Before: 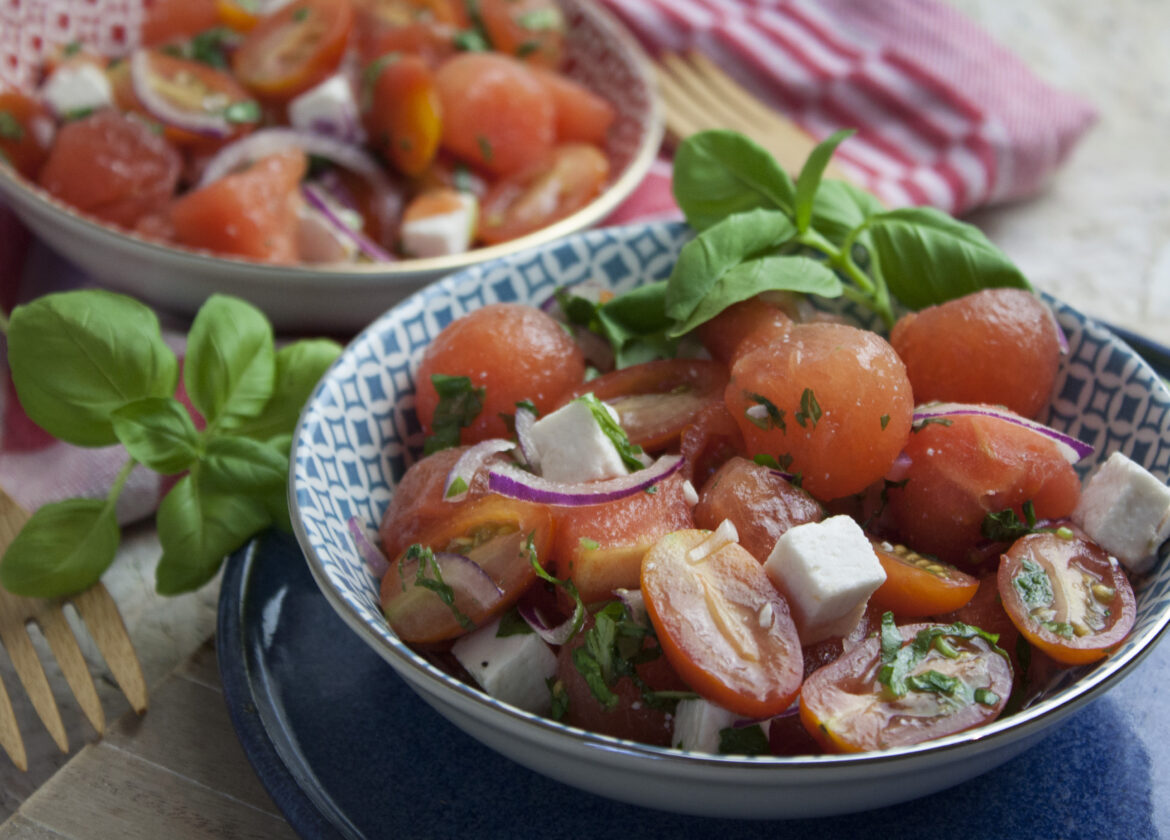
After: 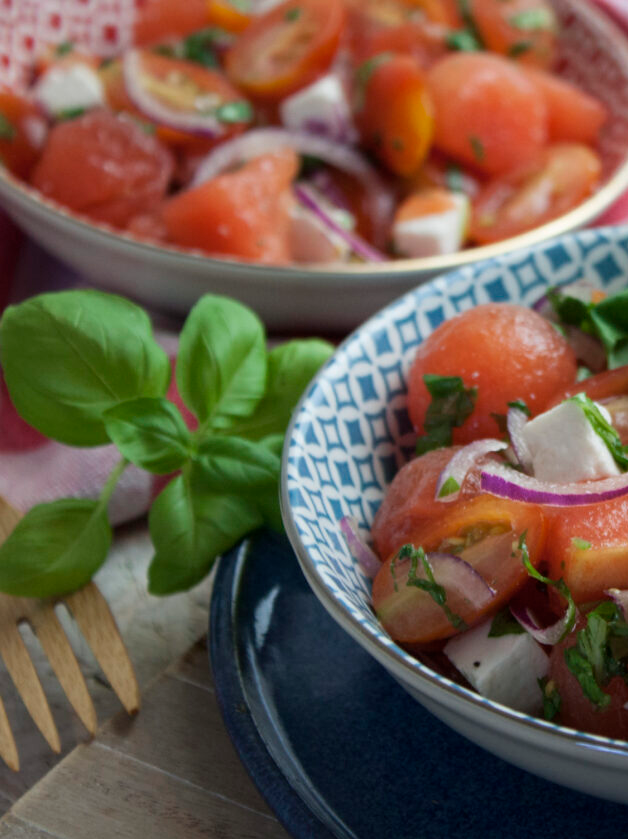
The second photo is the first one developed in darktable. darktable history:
crop: left 0.716%, right 45.533%, bottom 0.084%
